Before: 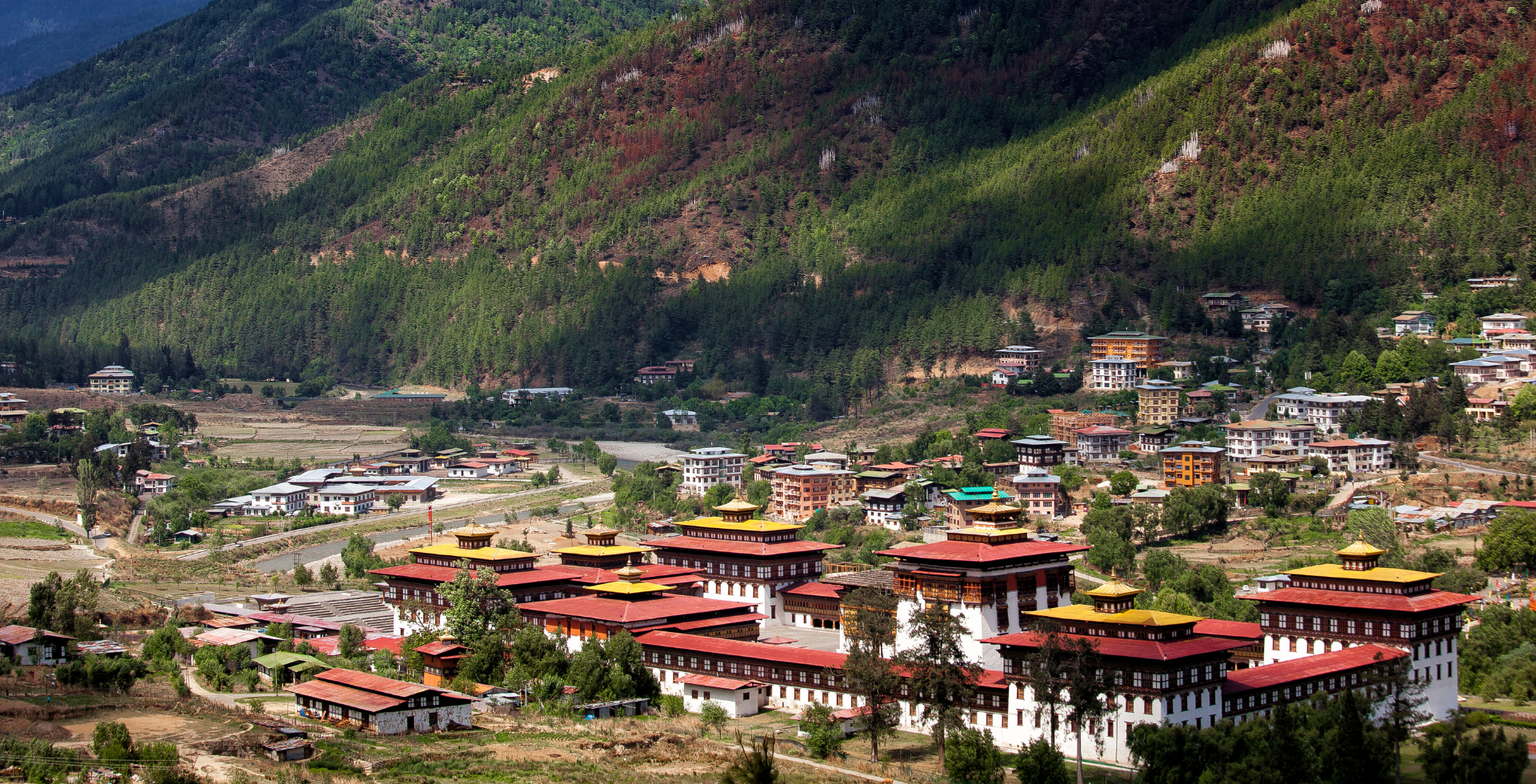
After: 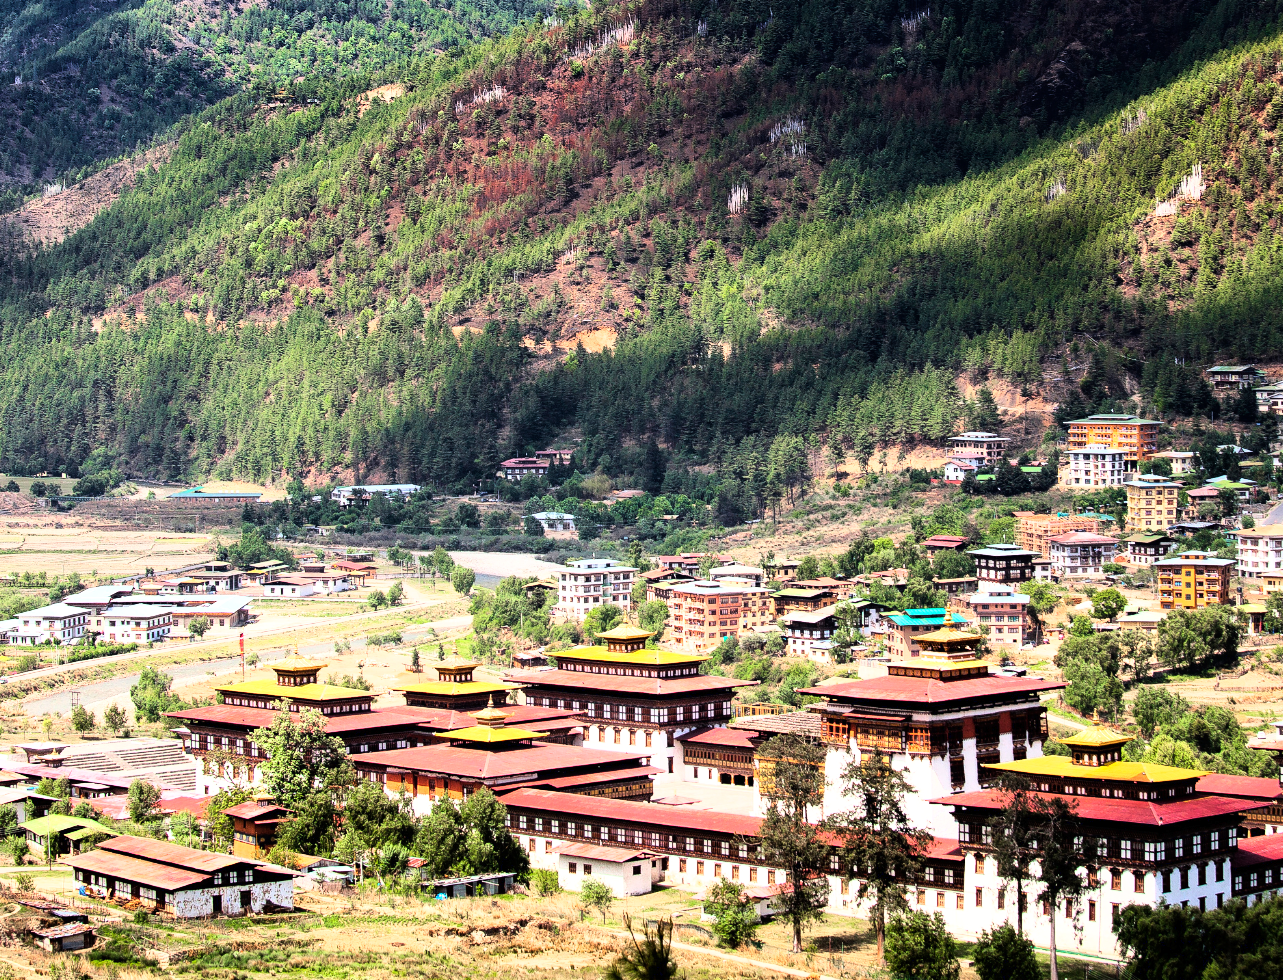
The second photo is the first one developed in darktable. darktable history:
exposure: exposure 0.373 EV, compensate highlight preservation false
crop: left 15.424%, right 17.735%
base curve: curves: ch0 [(0, 0) (0.007, 0.004) (0.027, 0.03) (0.046, 0.07) (0.207, 0.54) (0.442, 0.872) (0.673, 0.972) (1, 1)]
